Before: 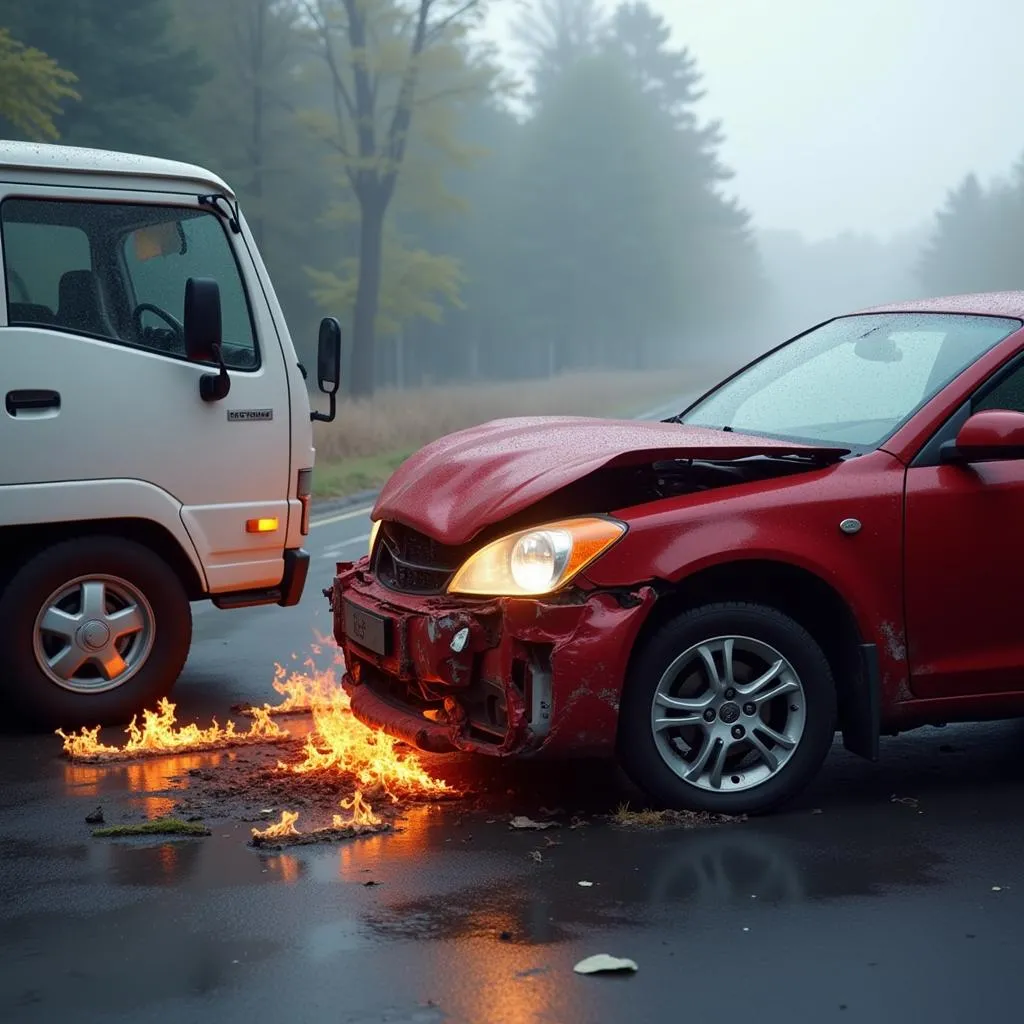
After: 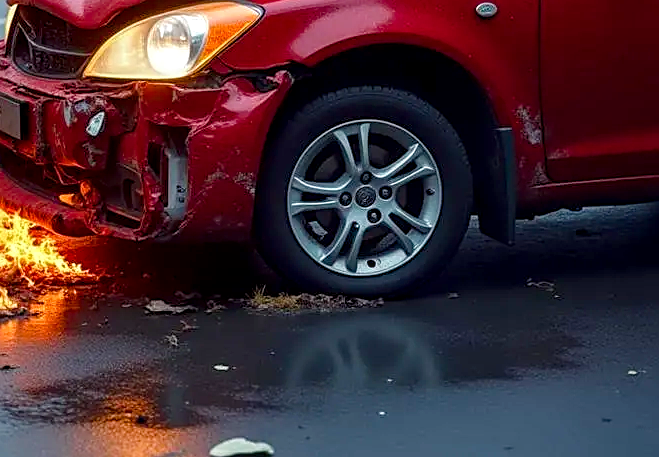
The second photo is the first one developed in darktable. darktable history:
exposure: black level correction -0.001, exposure 0.079 EV, compensate exposure bias true, compensate highlight preservation false
levels: levels [0, 0.478, 1]
color balance rgb: perceptual saturation grading › global saturation 20%, perceptual saturation grading › highlights -24.719%, perceptual saturation grading › shadows 24.141%, global vibrance 20%
local contrast: highlights 27%, detail 150%
sharpen: on, module defaults
crop and rotate: left 35.607%, top 50.407%, bottom 4.907%
